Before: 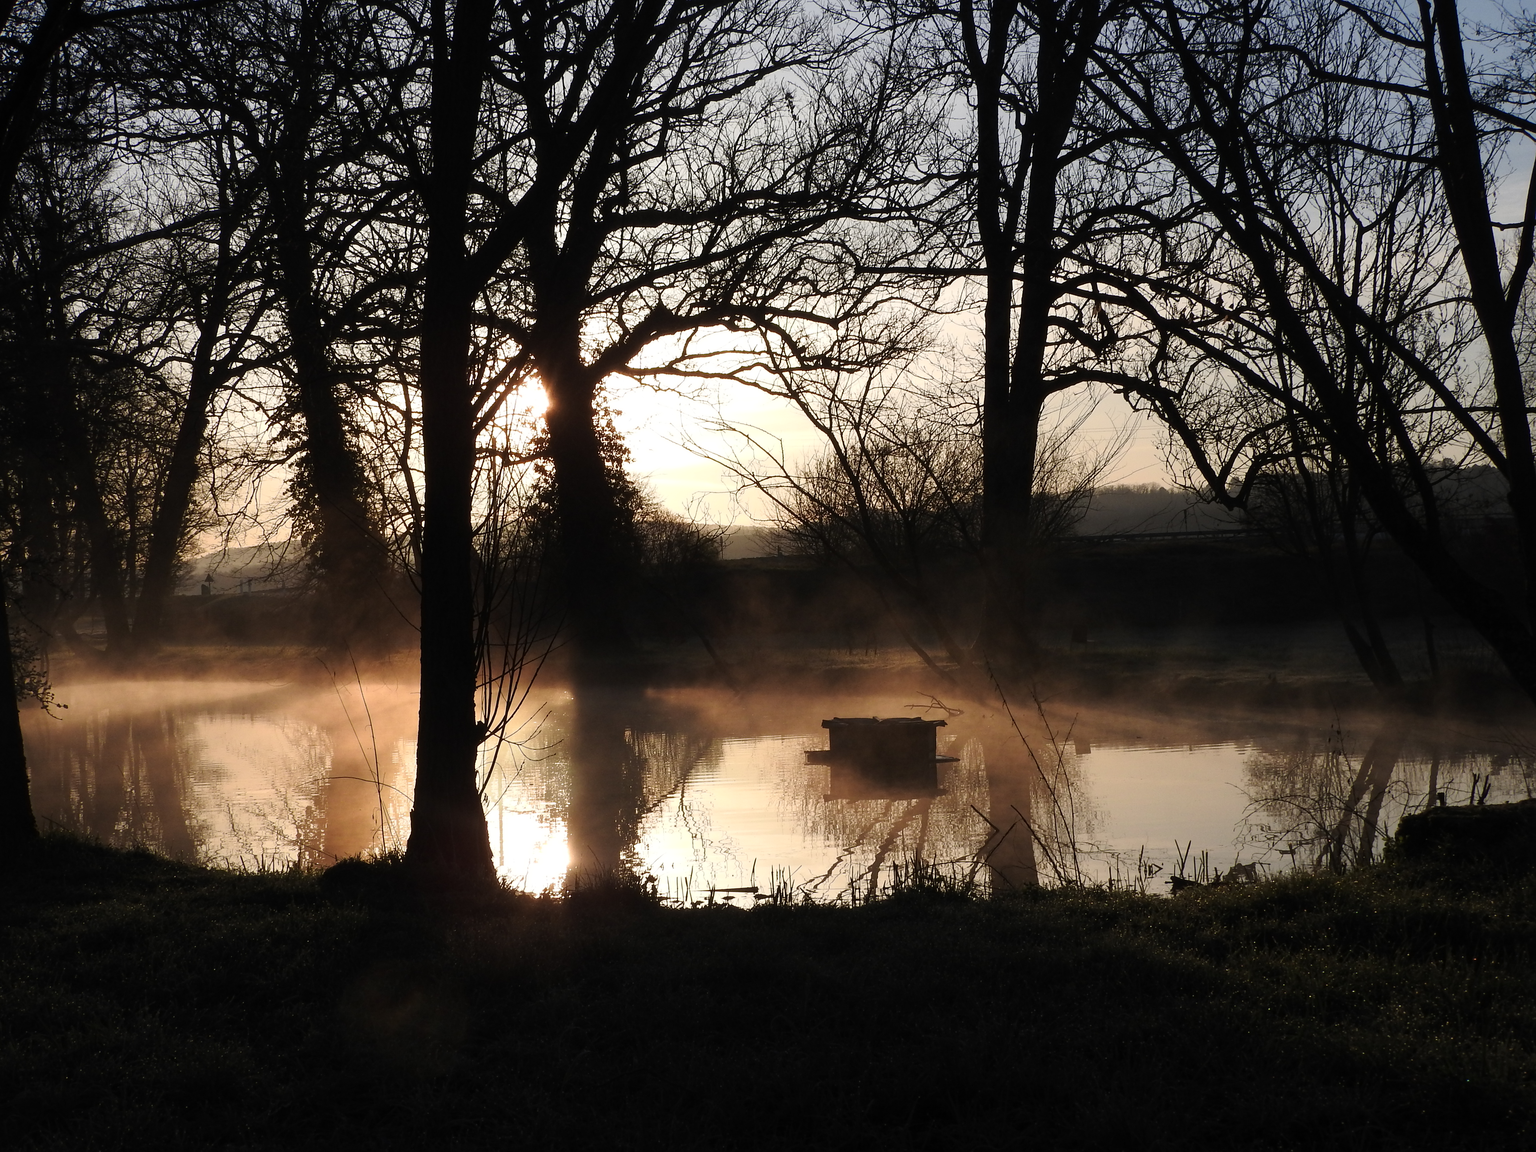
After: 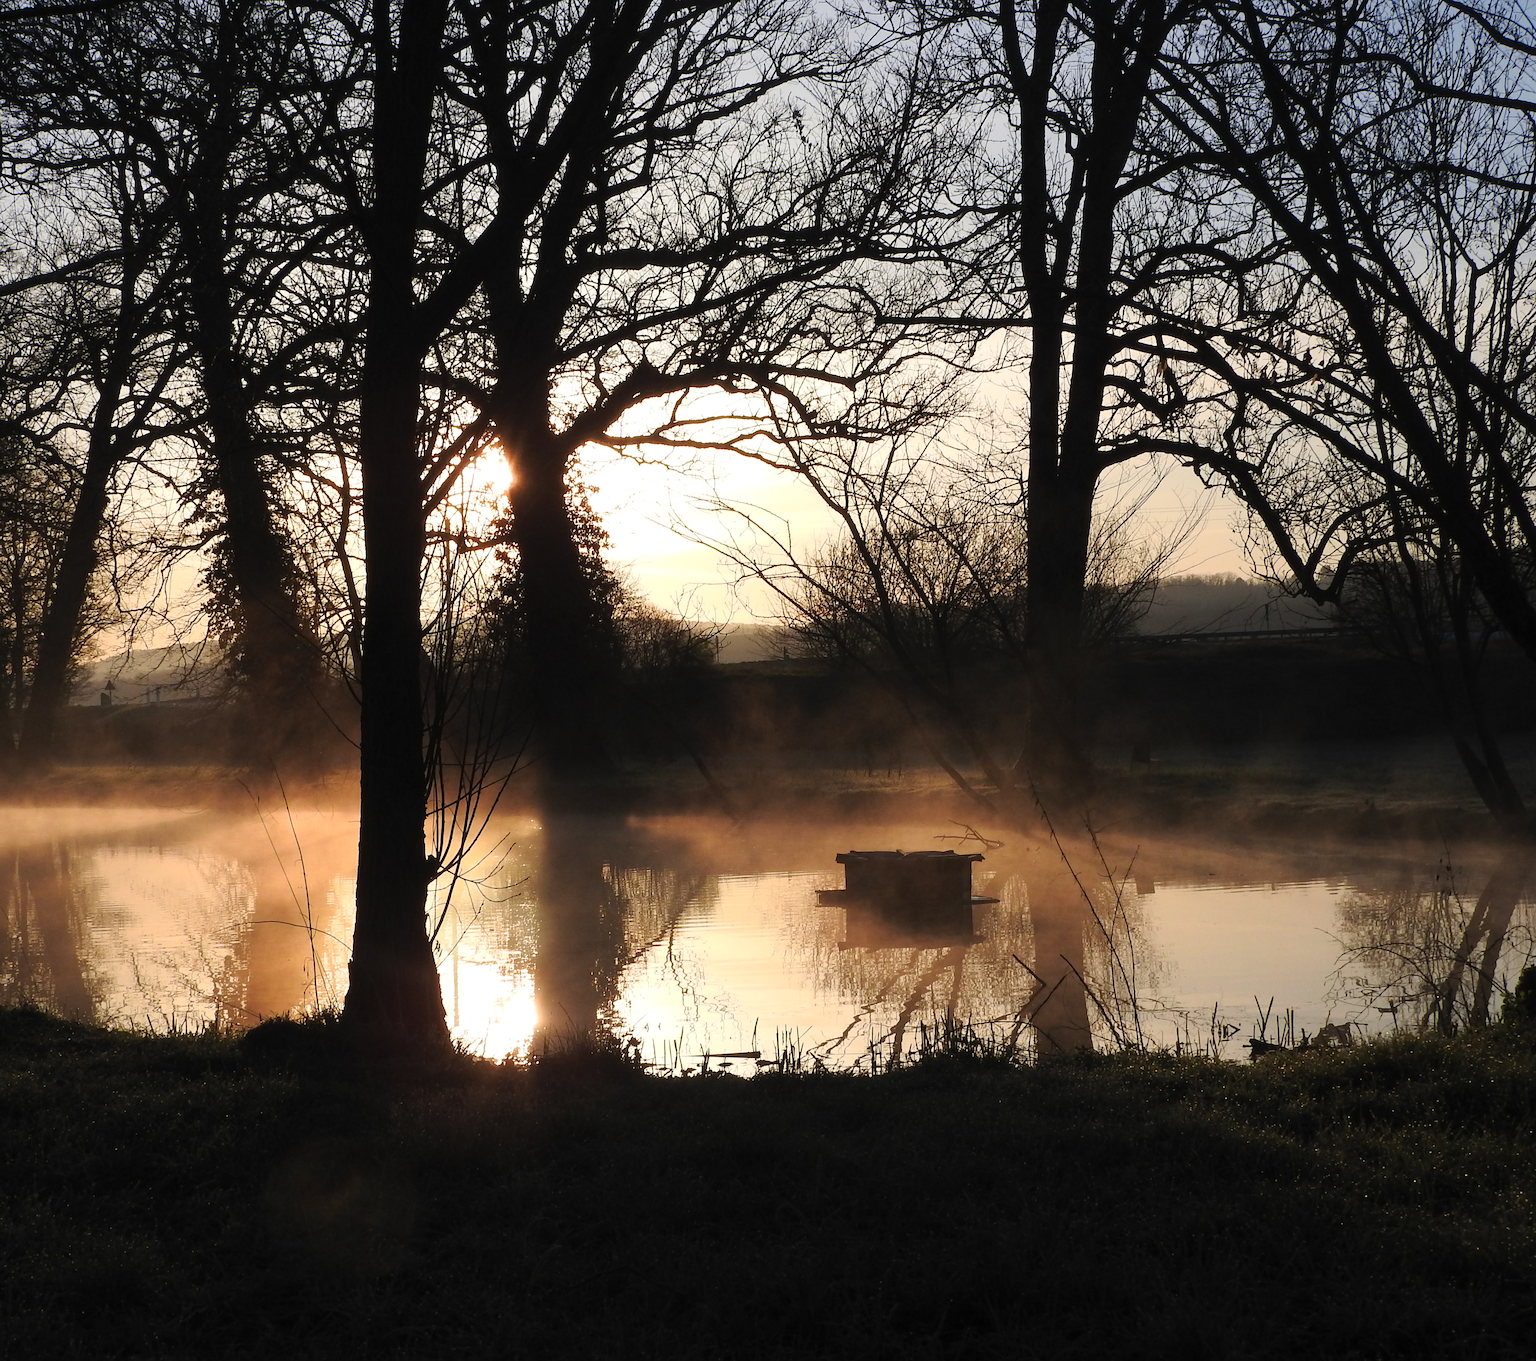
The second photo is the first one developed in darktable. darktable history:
levels: levels [0, 0.499, 1]
crop: left 7.598%, right 7.873%
contrast brightness saturation: contrast 0.07, brightness 0.08, saturation 0.18
